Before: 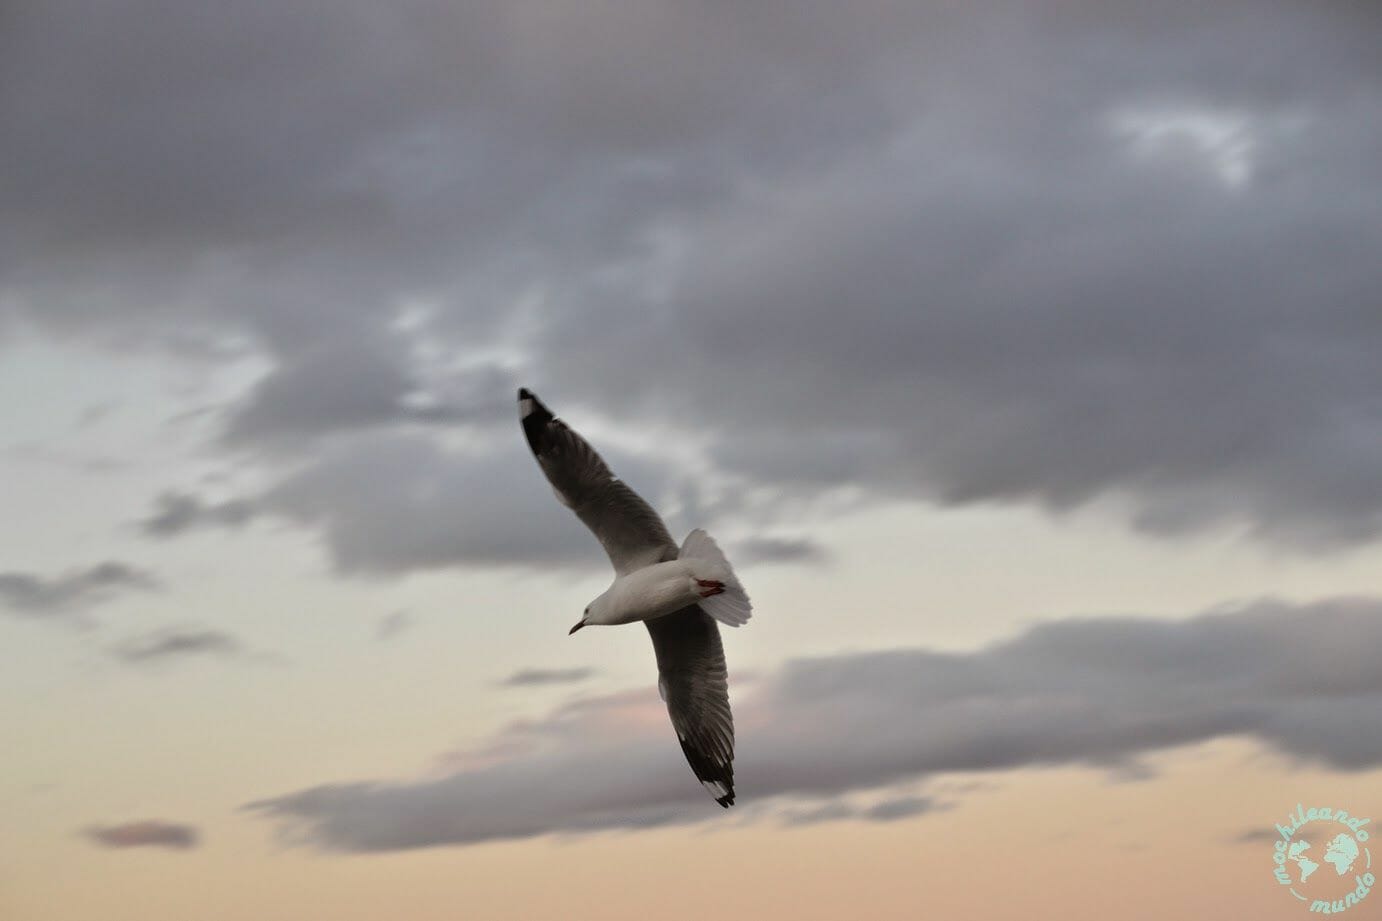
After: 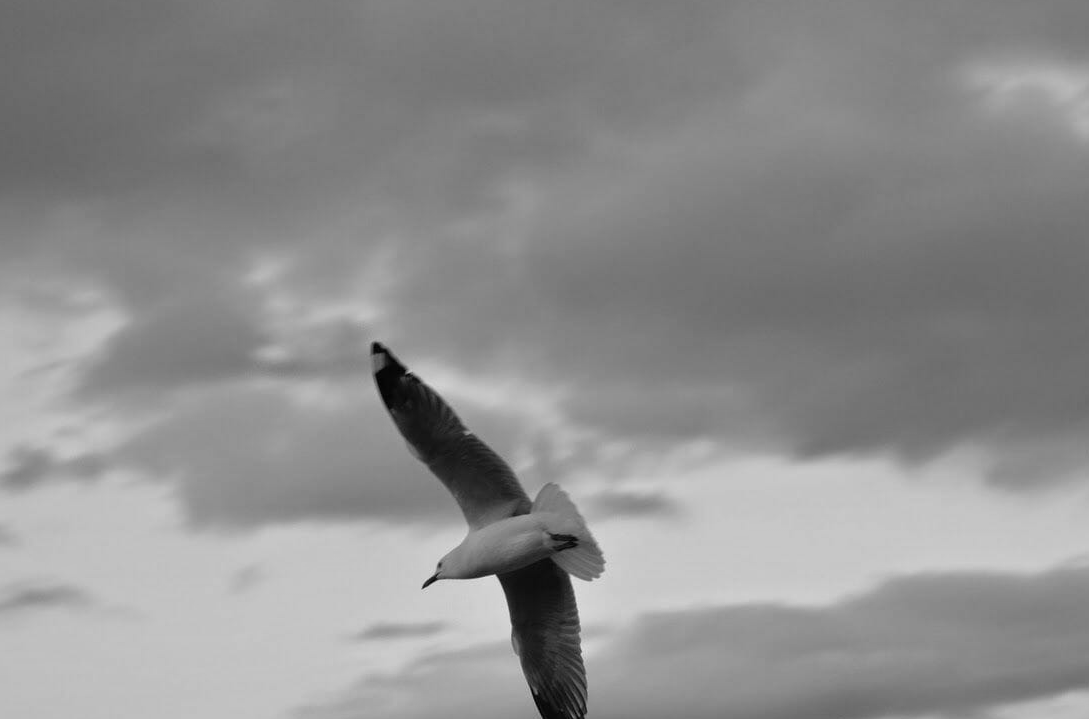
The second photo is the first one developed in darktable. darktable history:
crop and rotate: left 10.77%, top 5.1%, right 10.41%, bottom 16.76%
monochrome: a 32, b 64, size 2.3
